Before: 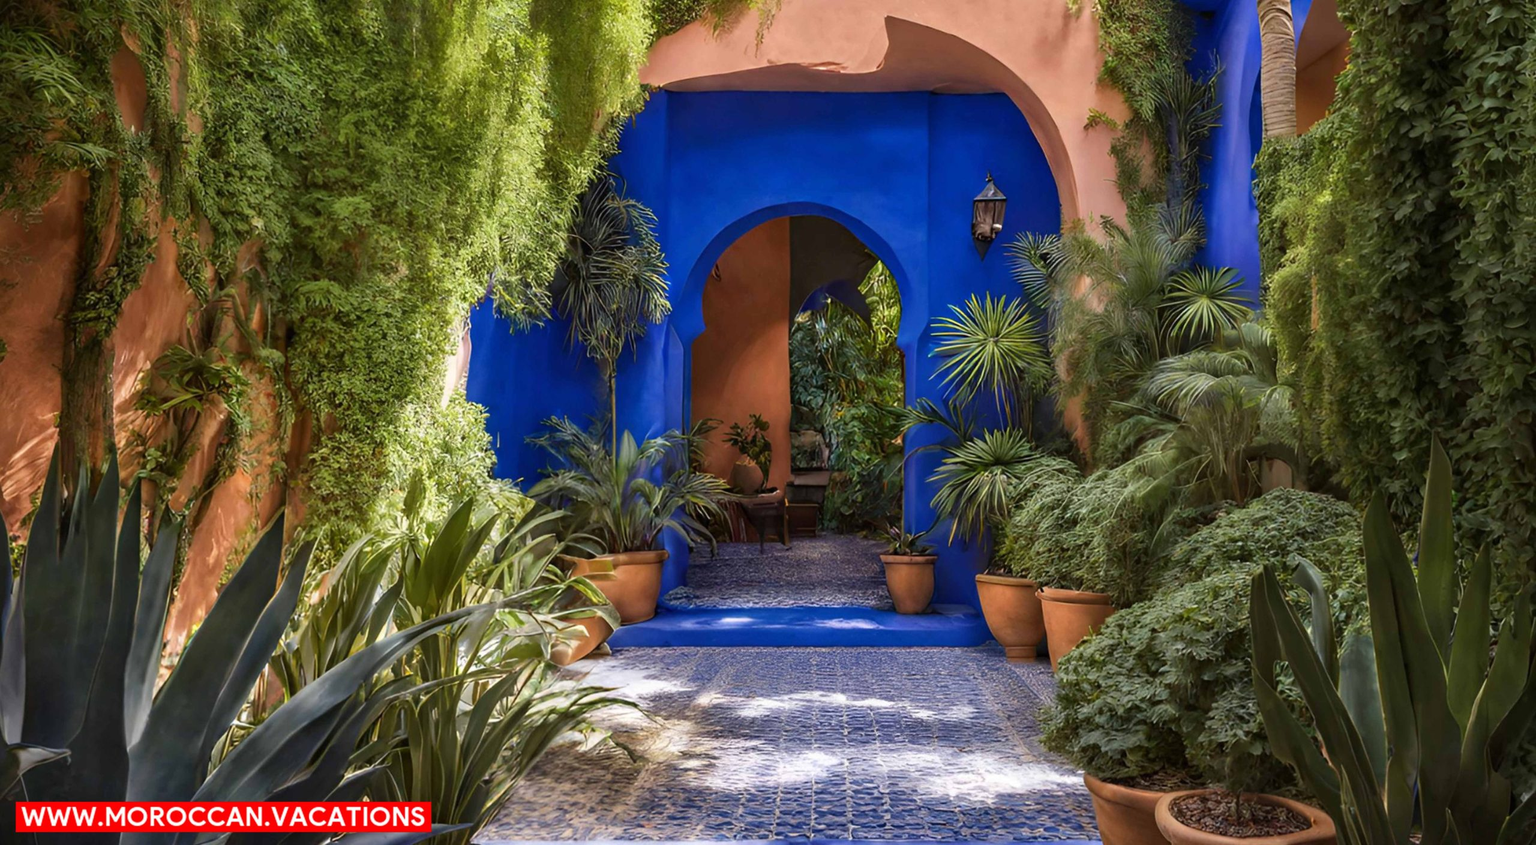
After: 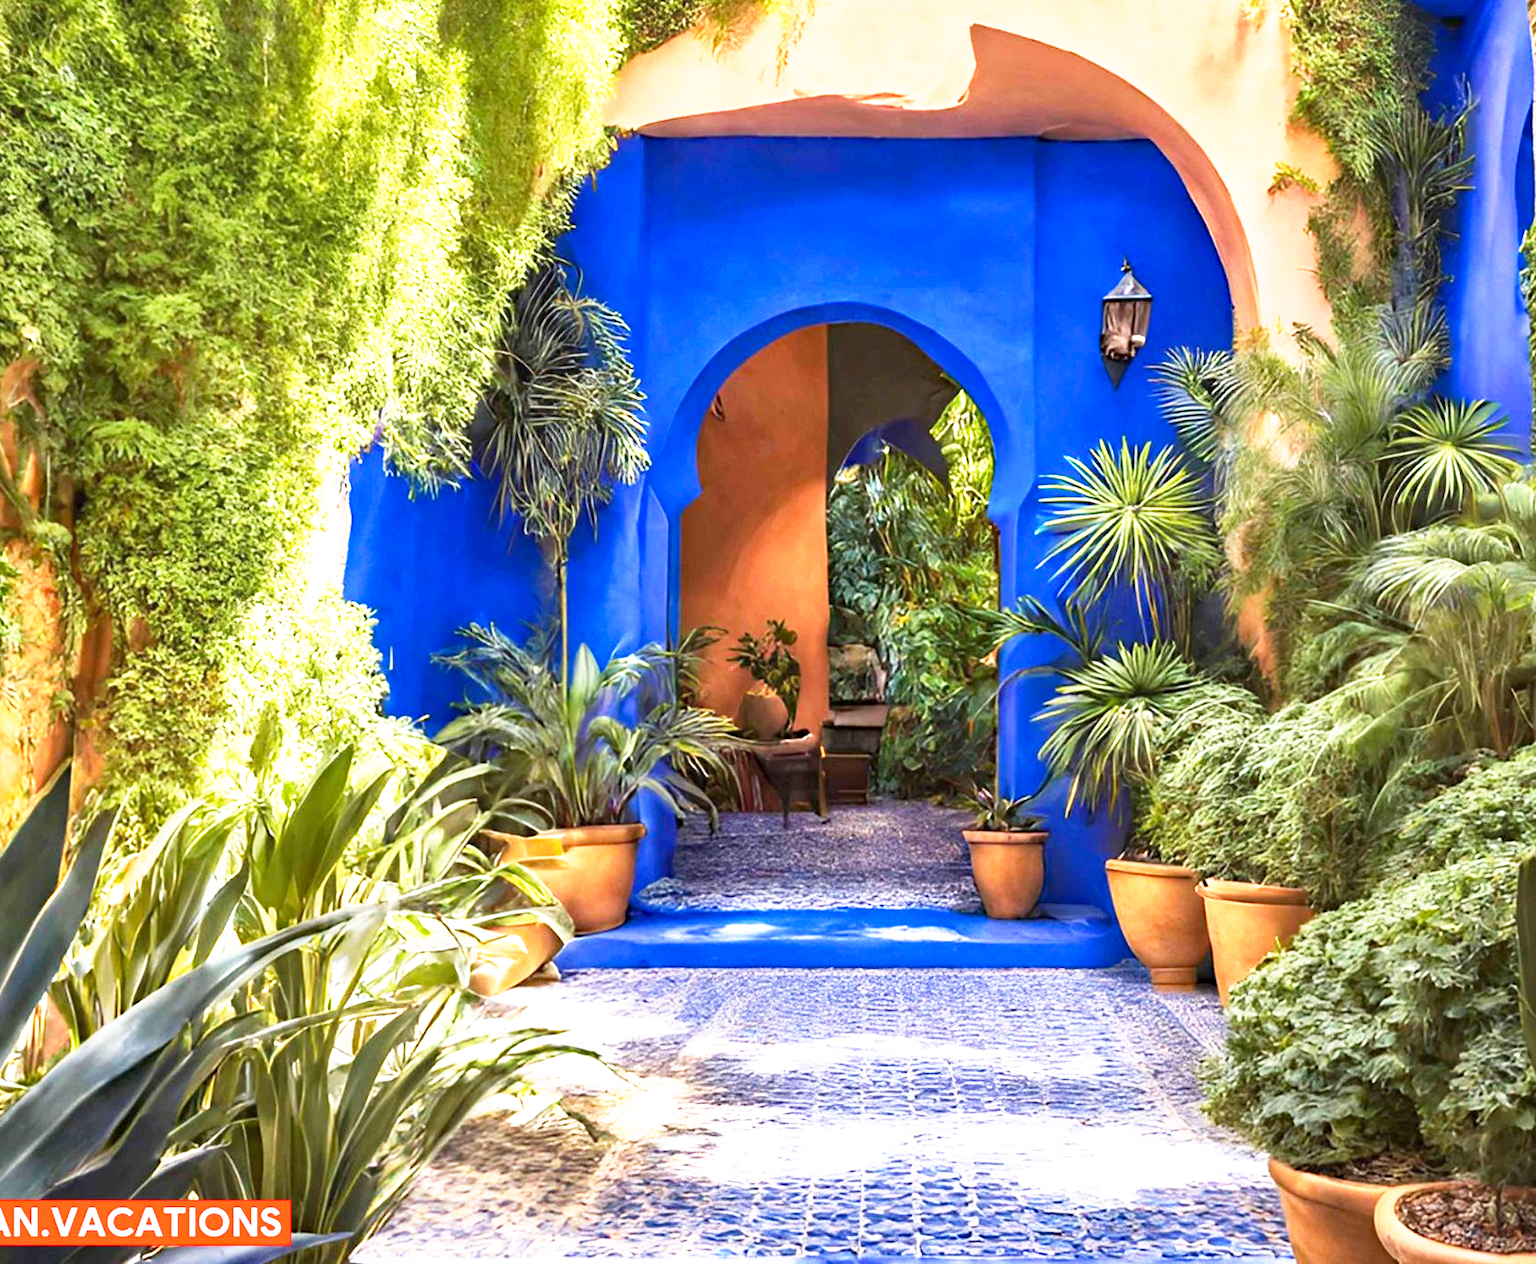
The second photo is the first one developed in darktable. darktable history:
crop: left 15.43%, right 17.761%
base curve: curves: ch0 [(0, 0) (0.495, 0.917) (1, 1)], preserve colors none
exposure: exposure 0.797 EV, compensate highlight preservation false
haze removal: compatibility mode true, adaptive false
tone equalizer: on, module defaults
